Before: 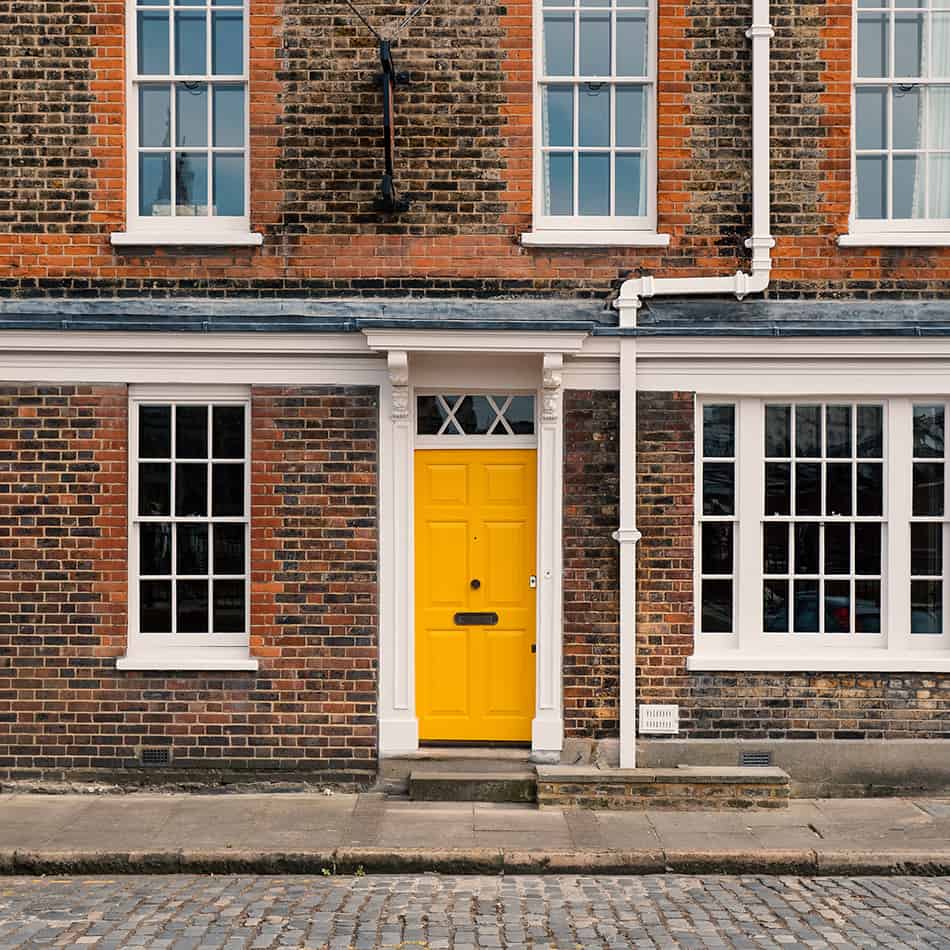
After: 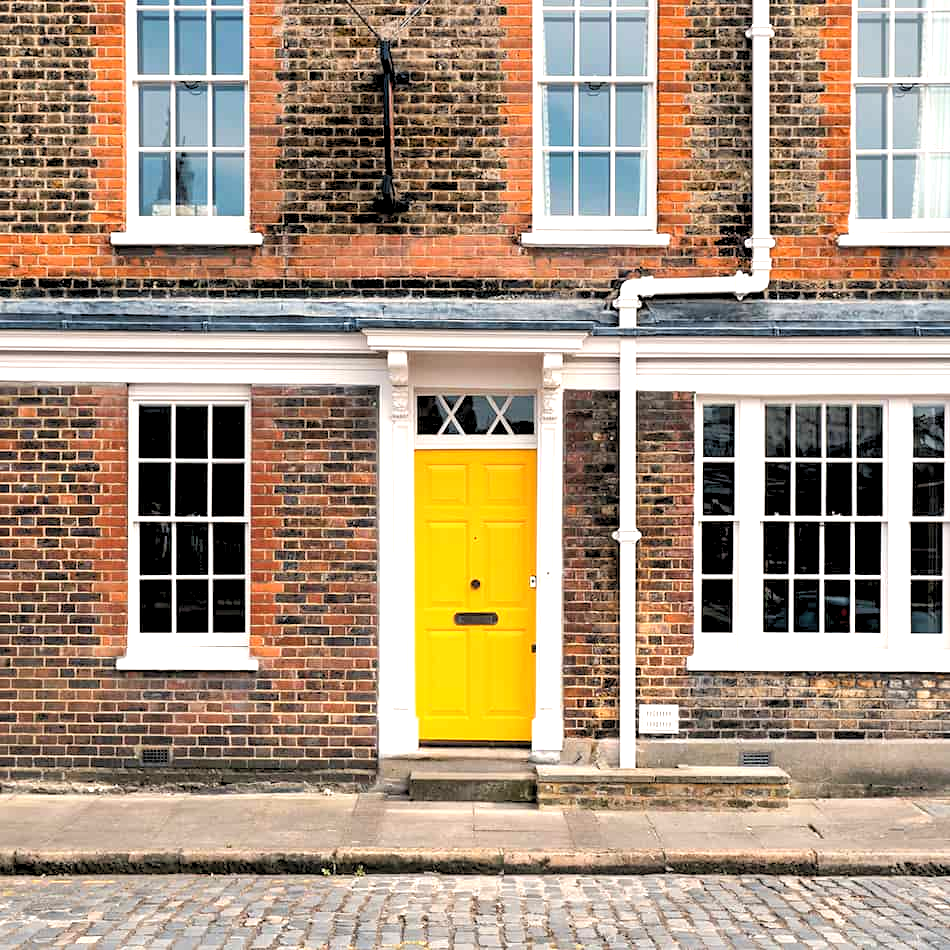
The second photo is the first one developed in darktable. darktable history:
rgb levels: levels [[0.013, 0.434, 0.89], [0, 0.5, 1], [0, 0.5, 1]]
exposure: black level correction 0, exposure 0.7 EV, compensate exposure bias true, compensate highlight preservation false
